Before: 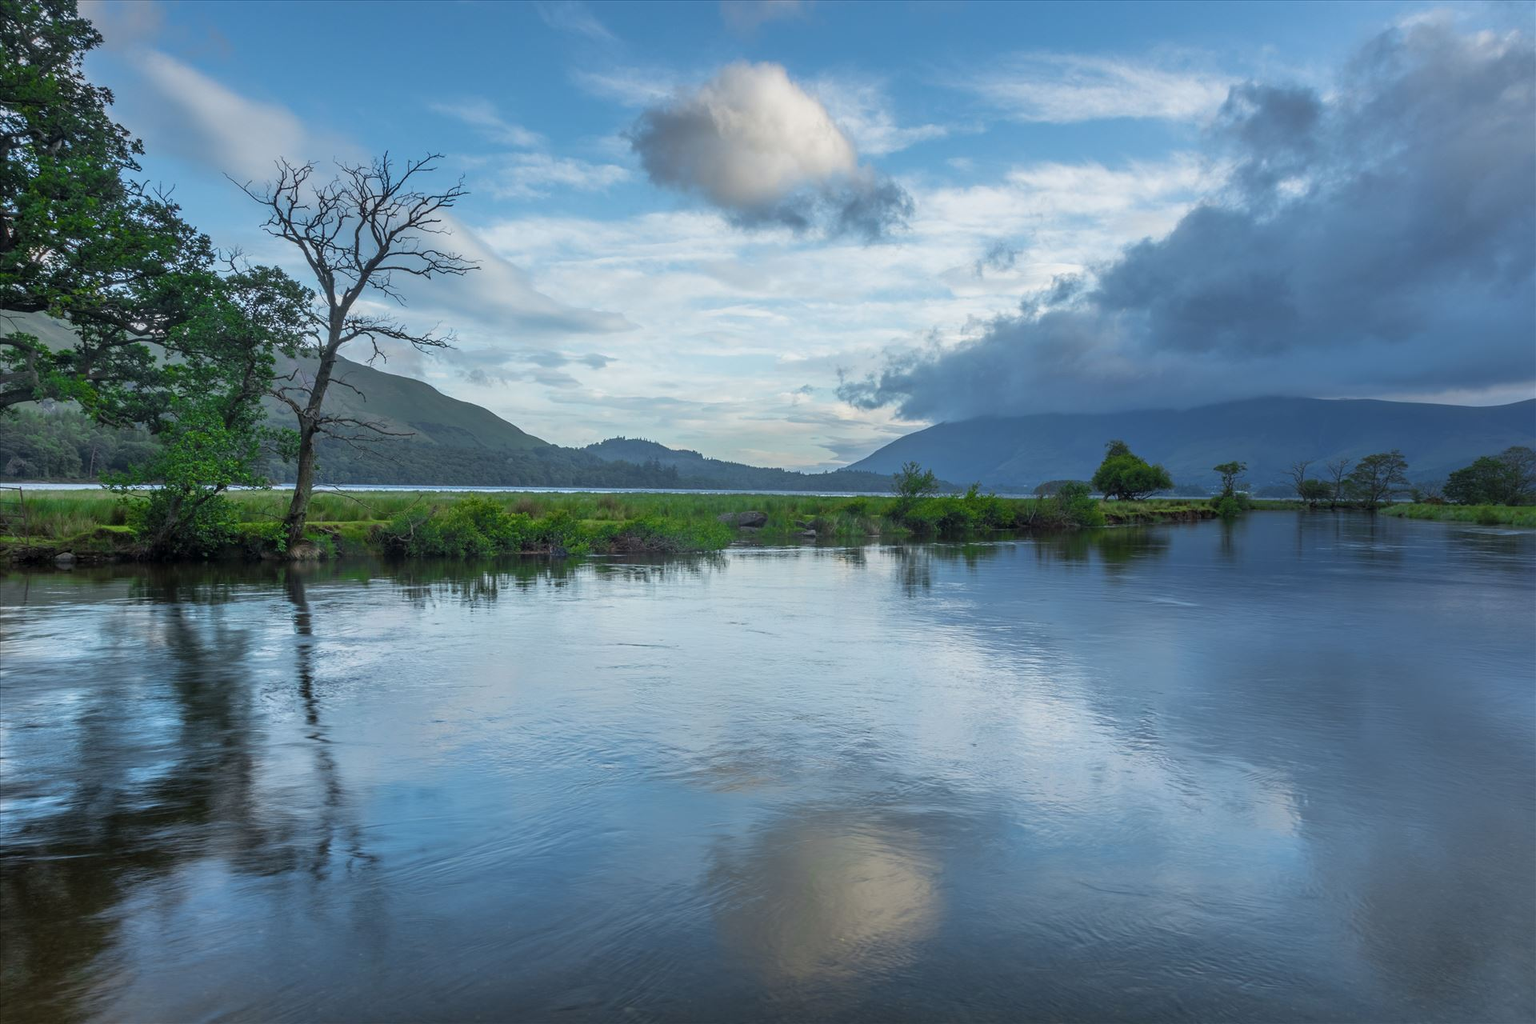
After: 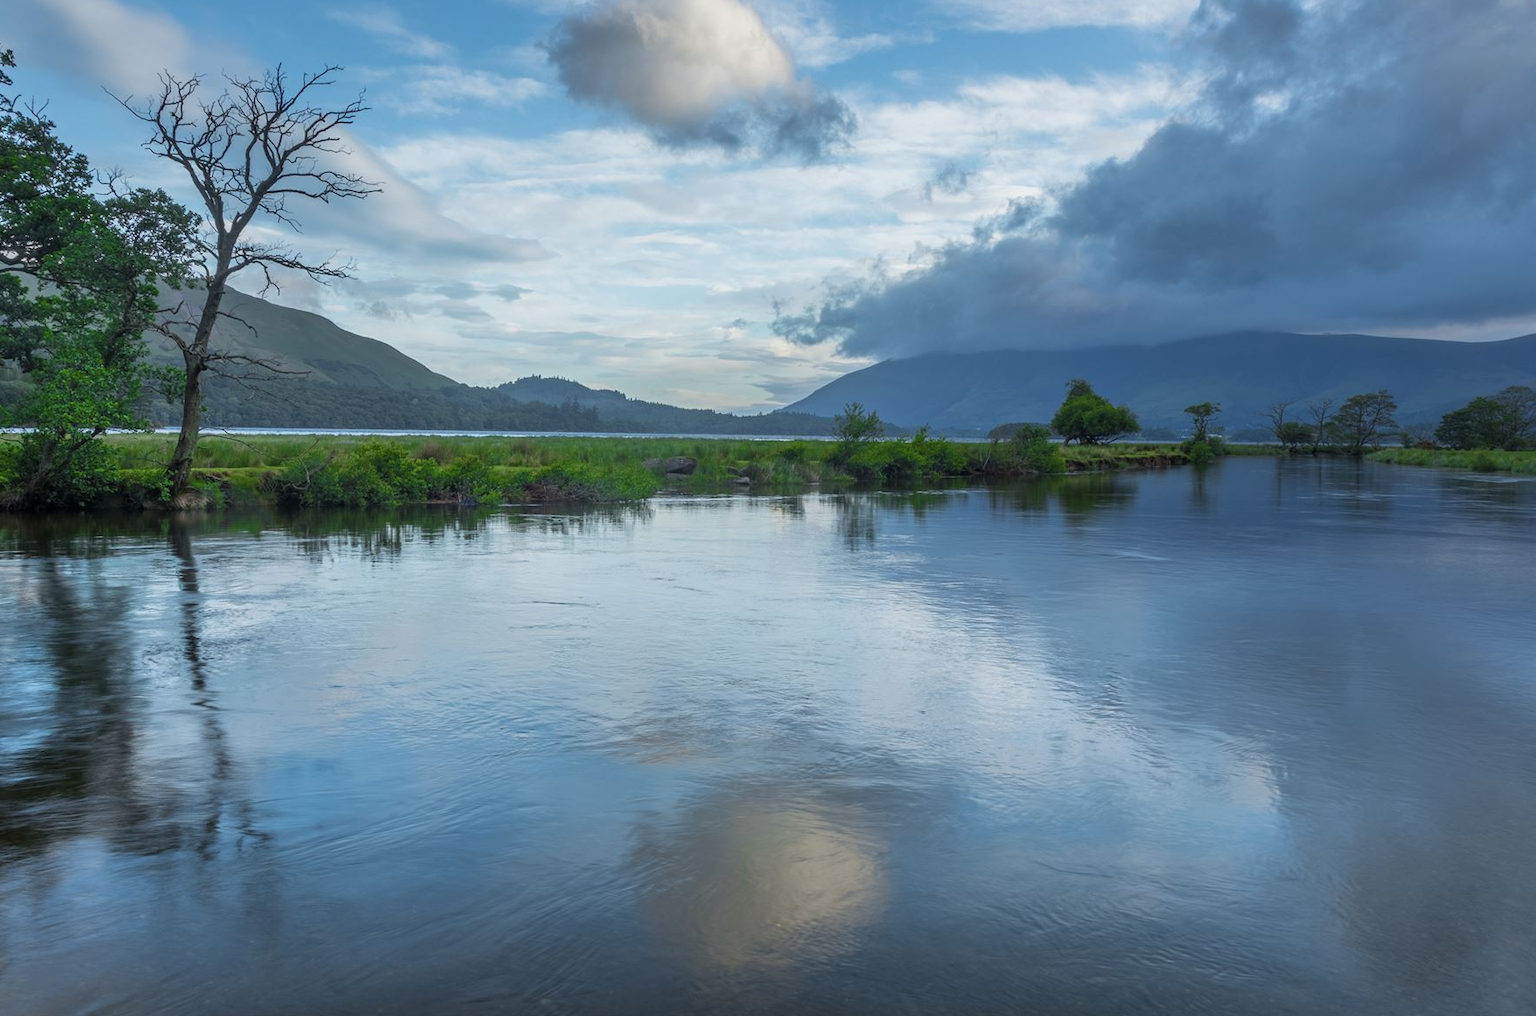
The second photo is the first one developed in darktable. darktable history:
crop and rotate: left 8.497%, top 9.17%
